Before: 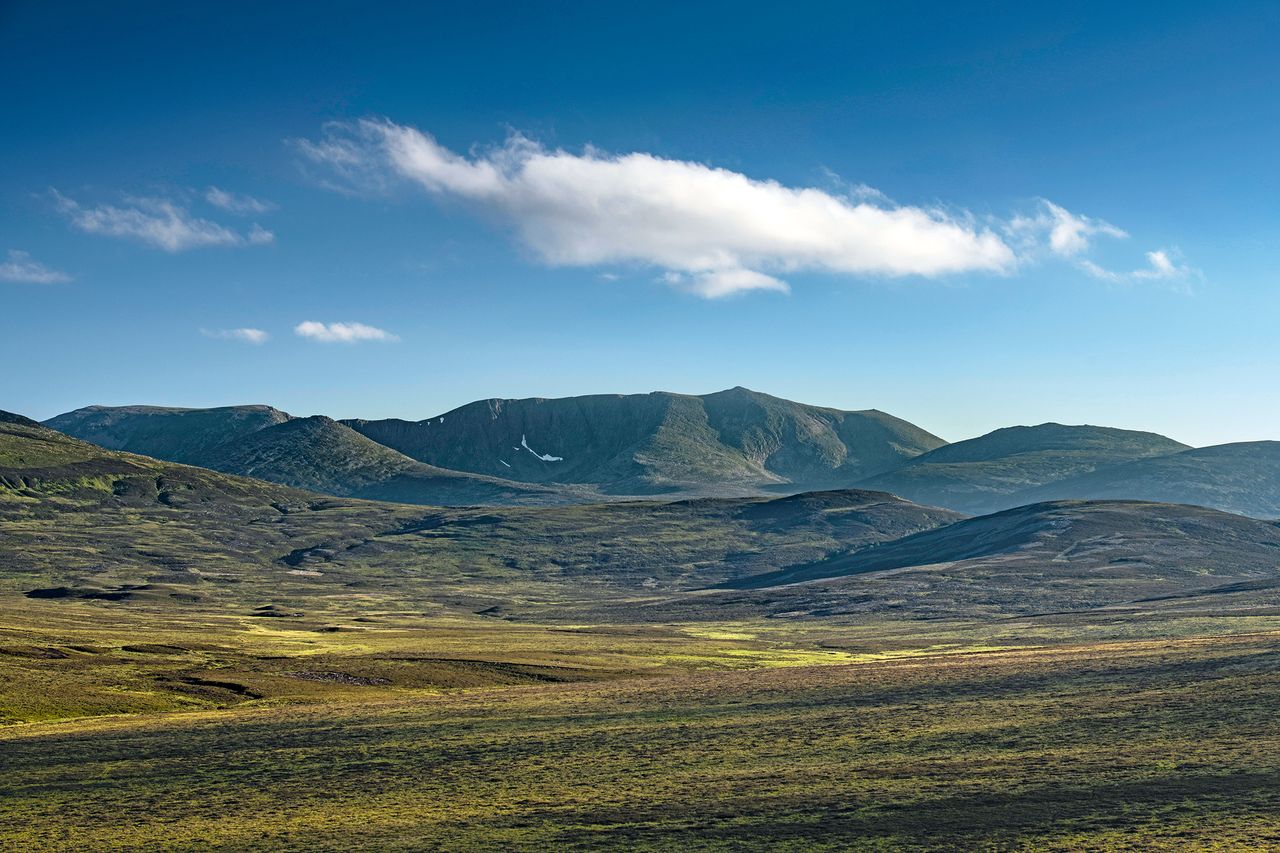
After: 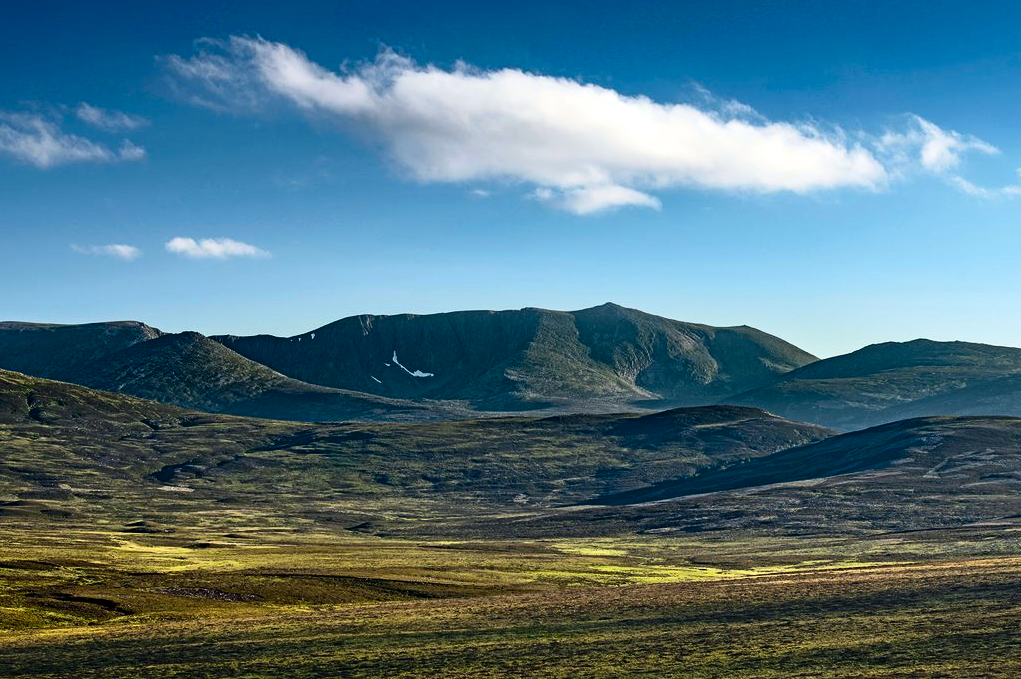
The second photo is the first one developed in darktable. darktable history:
contrast brightness saturation: contrast 0.196, brightness -0.108, saturation 0.104
crop and rotate: left 10.116%, top 9.963%, right 10.064%, bottom 10.384%
